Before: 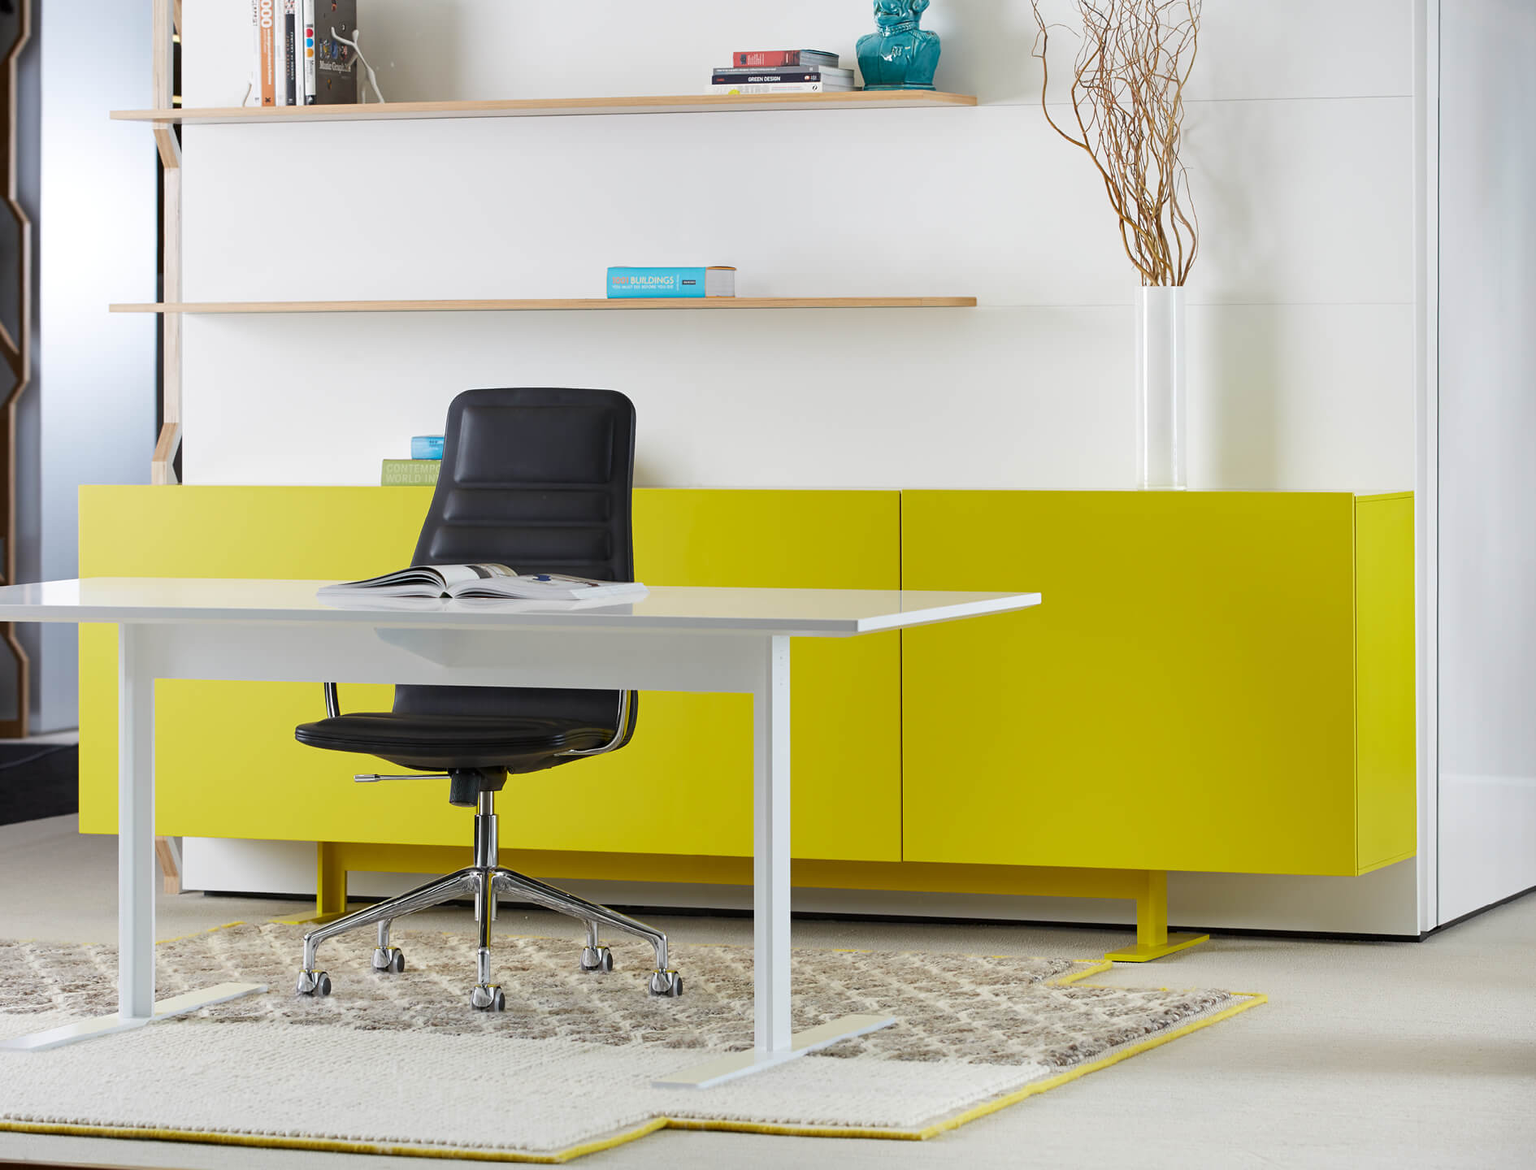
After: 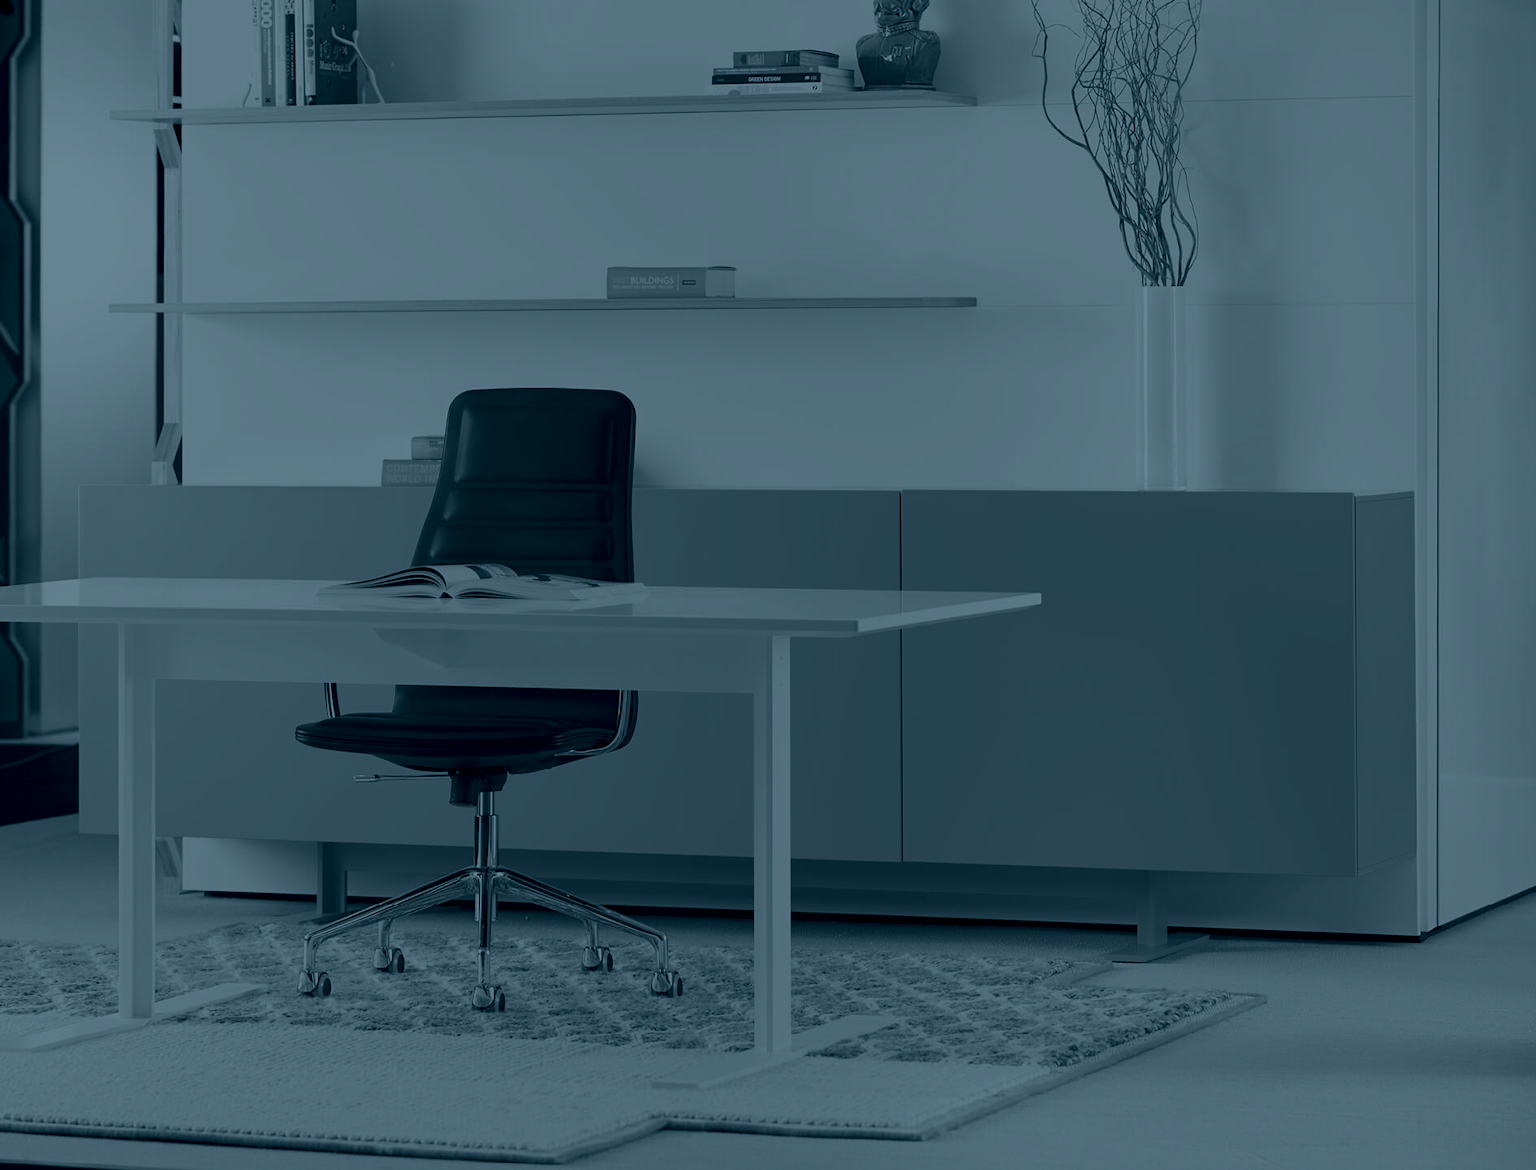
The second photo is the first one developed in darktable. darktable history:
color zones: curves: ch0 [(0, 0.487) (0.241, 0.395) (0.434, 0.373) (0.658, 0.412) (0.838, 0.487)]; ch1 [(0, 0) (0.053, 0.053) (0.211, 0.202) (0.579, 0.259) (0.781, 0.241)]
color calibration: illuminant as shot in camera, x 0.366, y 0.378, temperature 4425.7 K, saturation algorithm version 1 (2020)
colorize: hue 194.4°, saturation 29%, source mix 61.75%, lightness 3.98%, version 1
